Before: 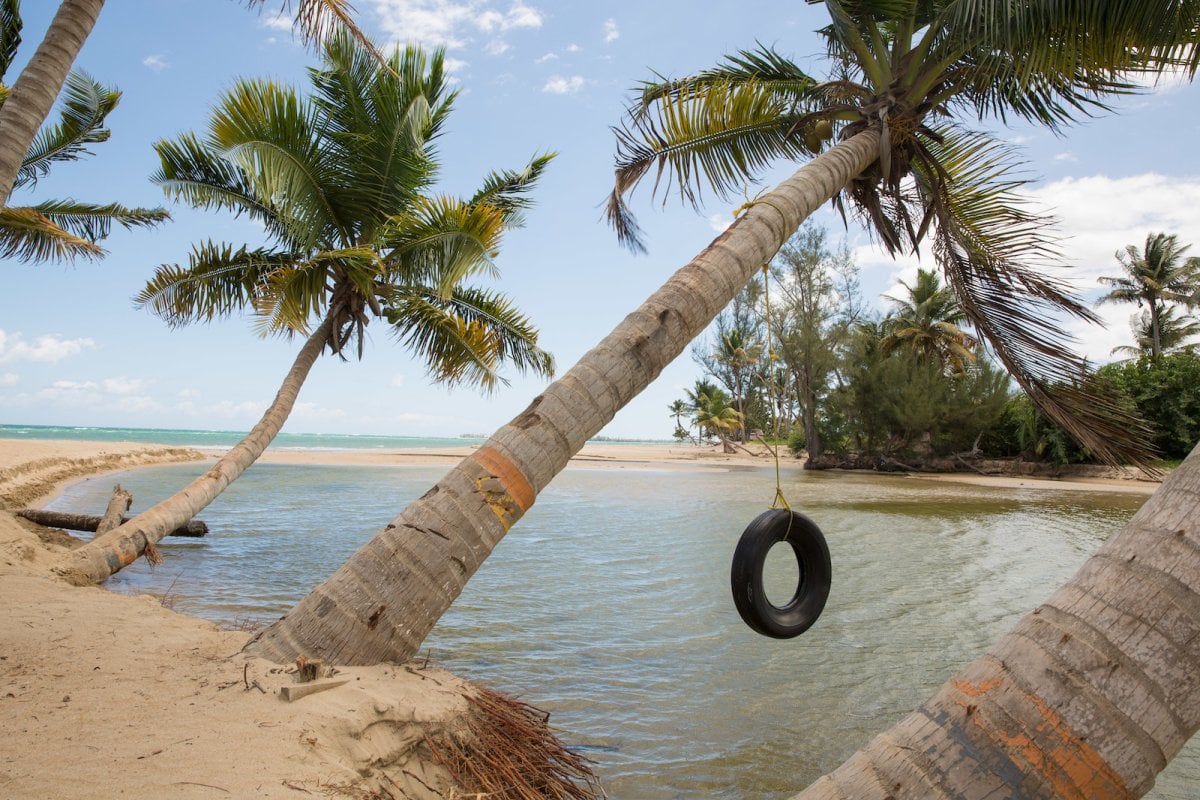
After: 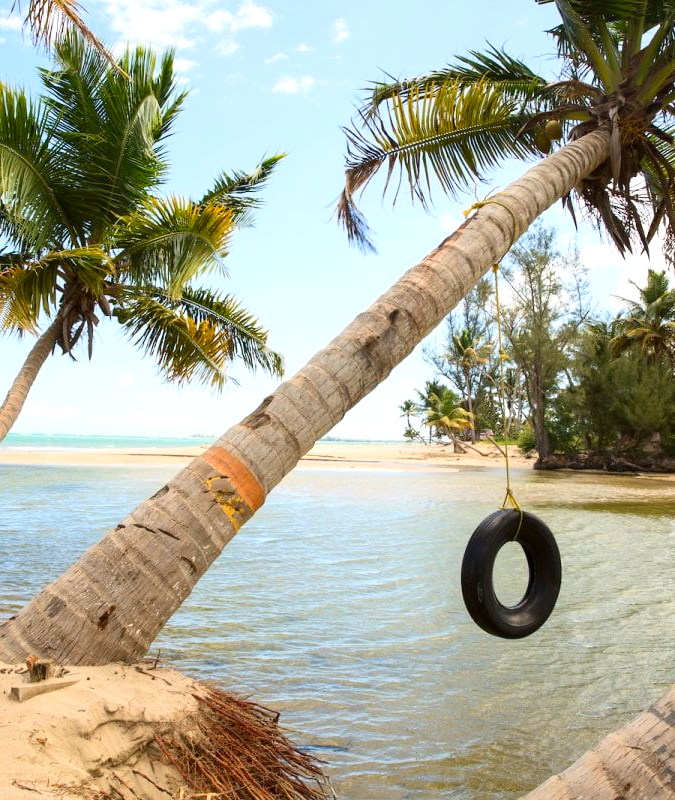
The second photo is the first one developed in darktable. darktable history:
contrast brightness saturation: contrast 0.18, saturation 0.3
exposure: black level correction 0, exposure 0.5 EV, compensate exposure bias true, compensate highlight preservation false
crop and rotate: left 22.516%, right 21.234%
